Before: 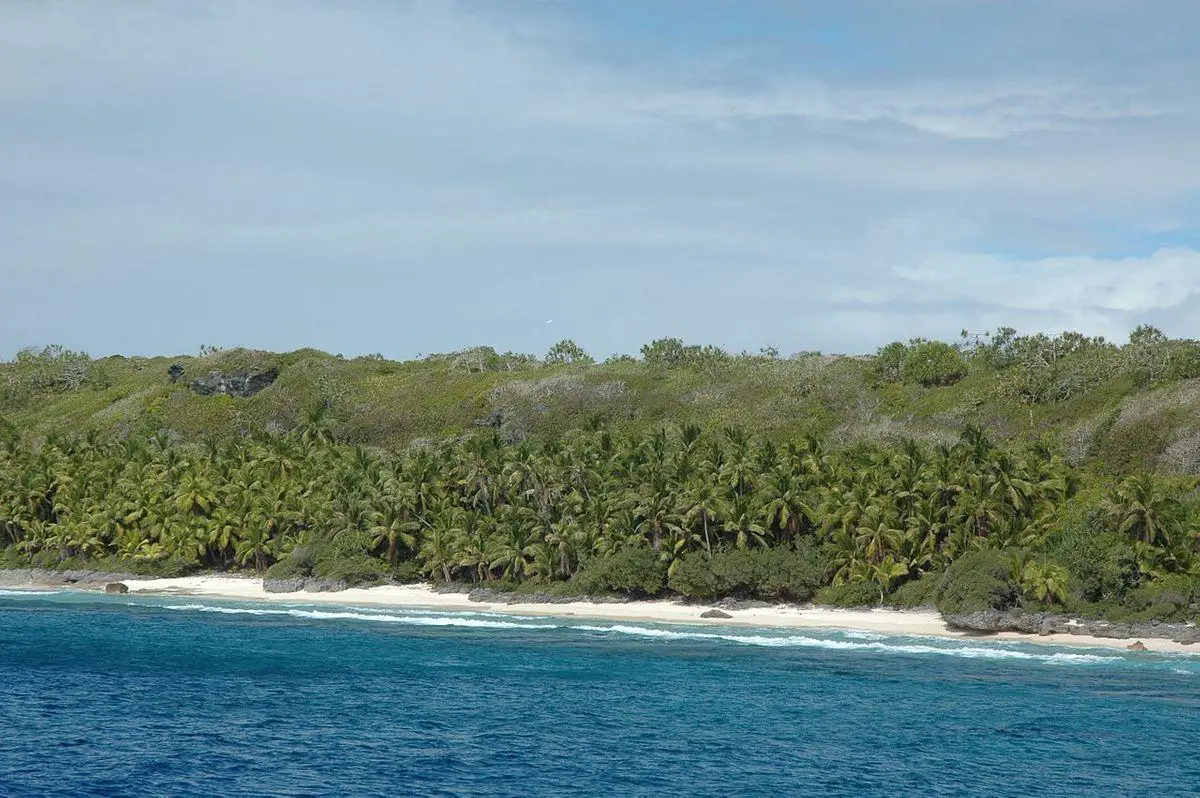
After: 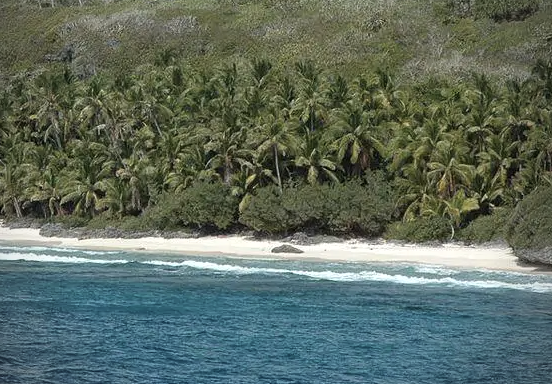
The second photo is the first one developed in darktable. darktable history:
color zones: curves: ch0 [(0.018, 0.548) (0.197, 0.654) (0.425, 0.447) (0.605, 0.658) (0.732, 0.579)]; ch1 [(0.105, 0.531) (0.224, 0.531) (0.386, 0.39) (0.618, 0.456) (0.732, 0.456) (0.956, 0.421)]; ch2 [(0.039, 0.583) (0.215, 0.465) (0.399, 0.544) (0.465, 0.548) (0.614, 0.447) (0.724, 0.43) (0.882, 0.623) (0.956, 0.632)], mix -63.97%
contrast brightness saturation: contrast 0.058, brightness -0.015, saturation -0.212
crop: left 35.789%, top 45.85%, right 18.161%, bottom 5.929%
shadows and highlights: shadows -8.59, white point adjustment 1.63, highlights 11.92
vignetting: fall-off radius 60.59%, brightness -0.575
